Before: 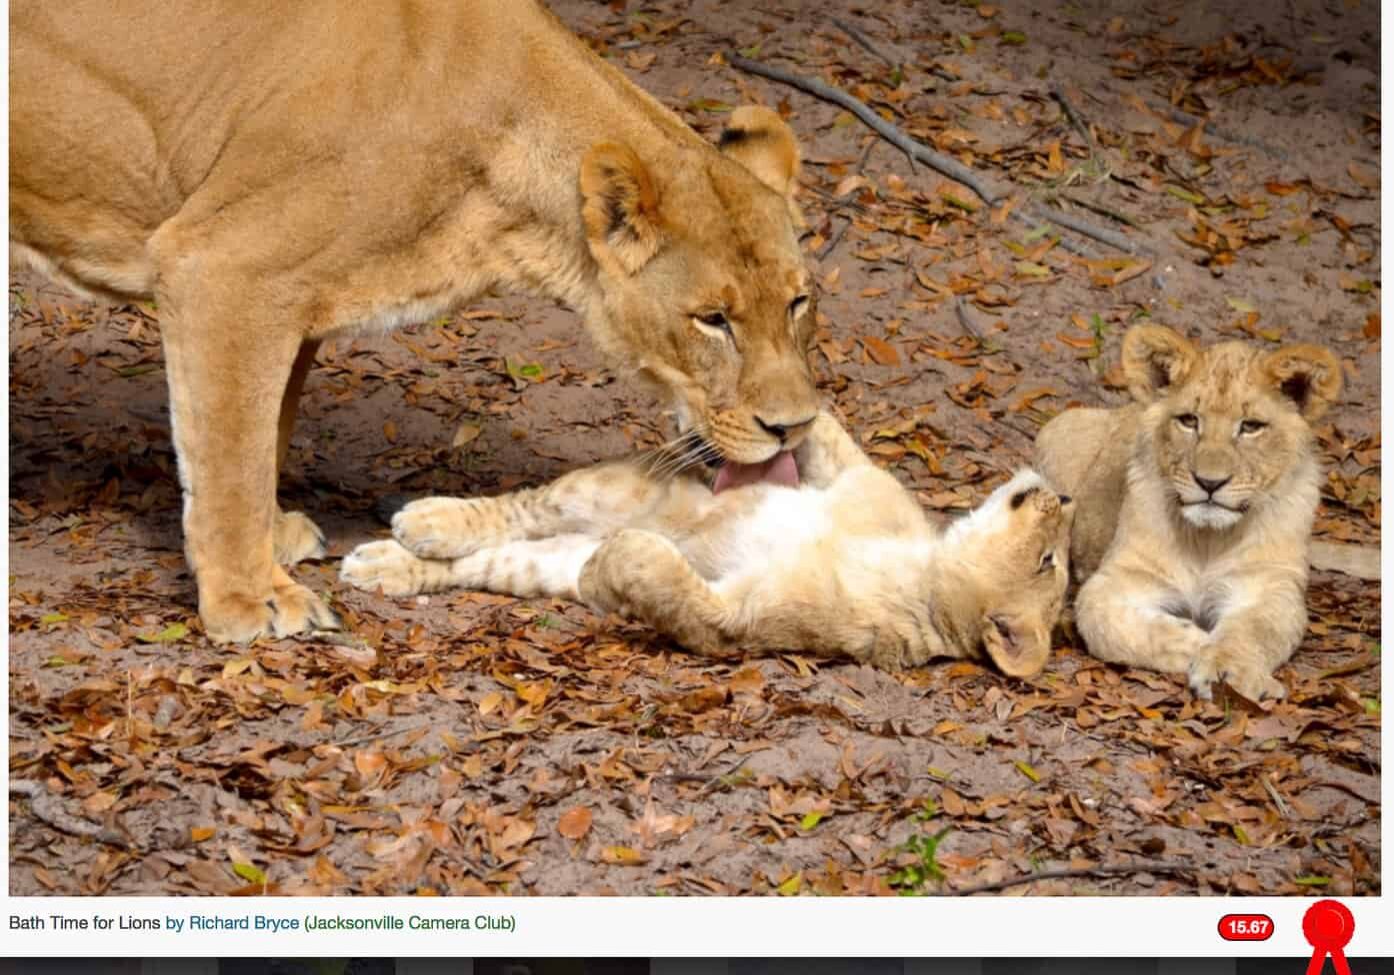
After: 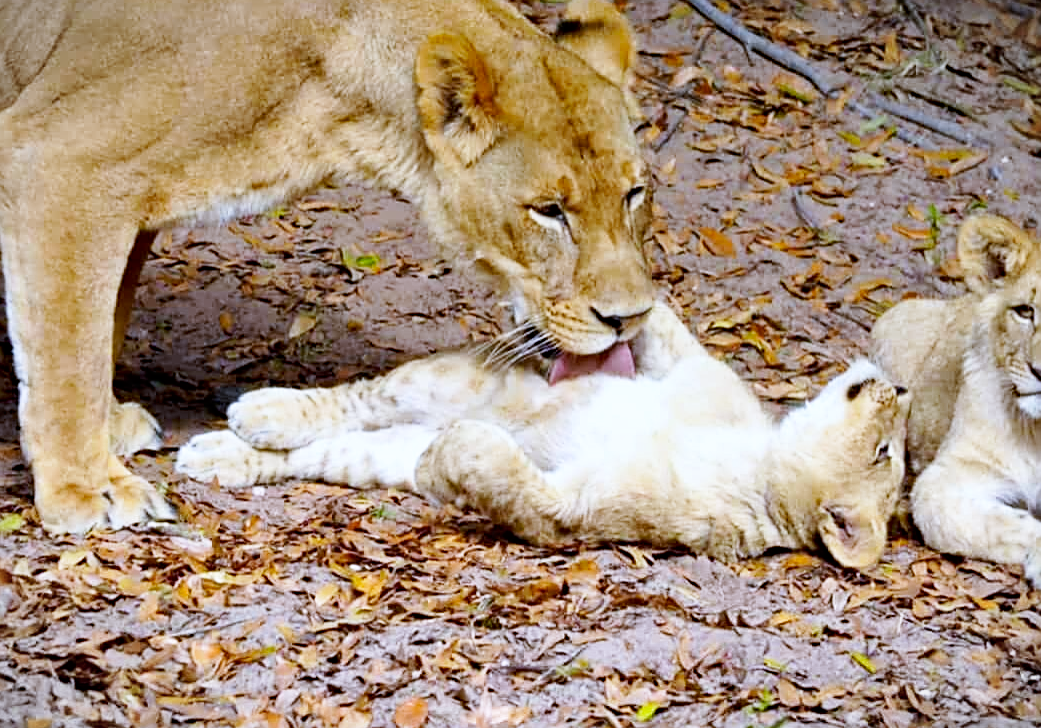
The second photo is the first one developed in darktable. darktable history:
crop and rotate: left 11.831%, top 11.346%, right 13.429%, bottom 13.899%
white balance: red 0.871, blue 1.249
sharpen: on, module defaults
vignetting: fall-off start 100%, brightness -0.282, width/height ratio 1.31
graduated density: on, module defaults
base curve: curves: ch0 [(0, 0) (0.005, 0.002) (0.15, 0.3) (0.4, 0.7) (0.75, 0.95) (1, 1)], preserve colors none
haze removal: compatibility mode true, adaptive false
